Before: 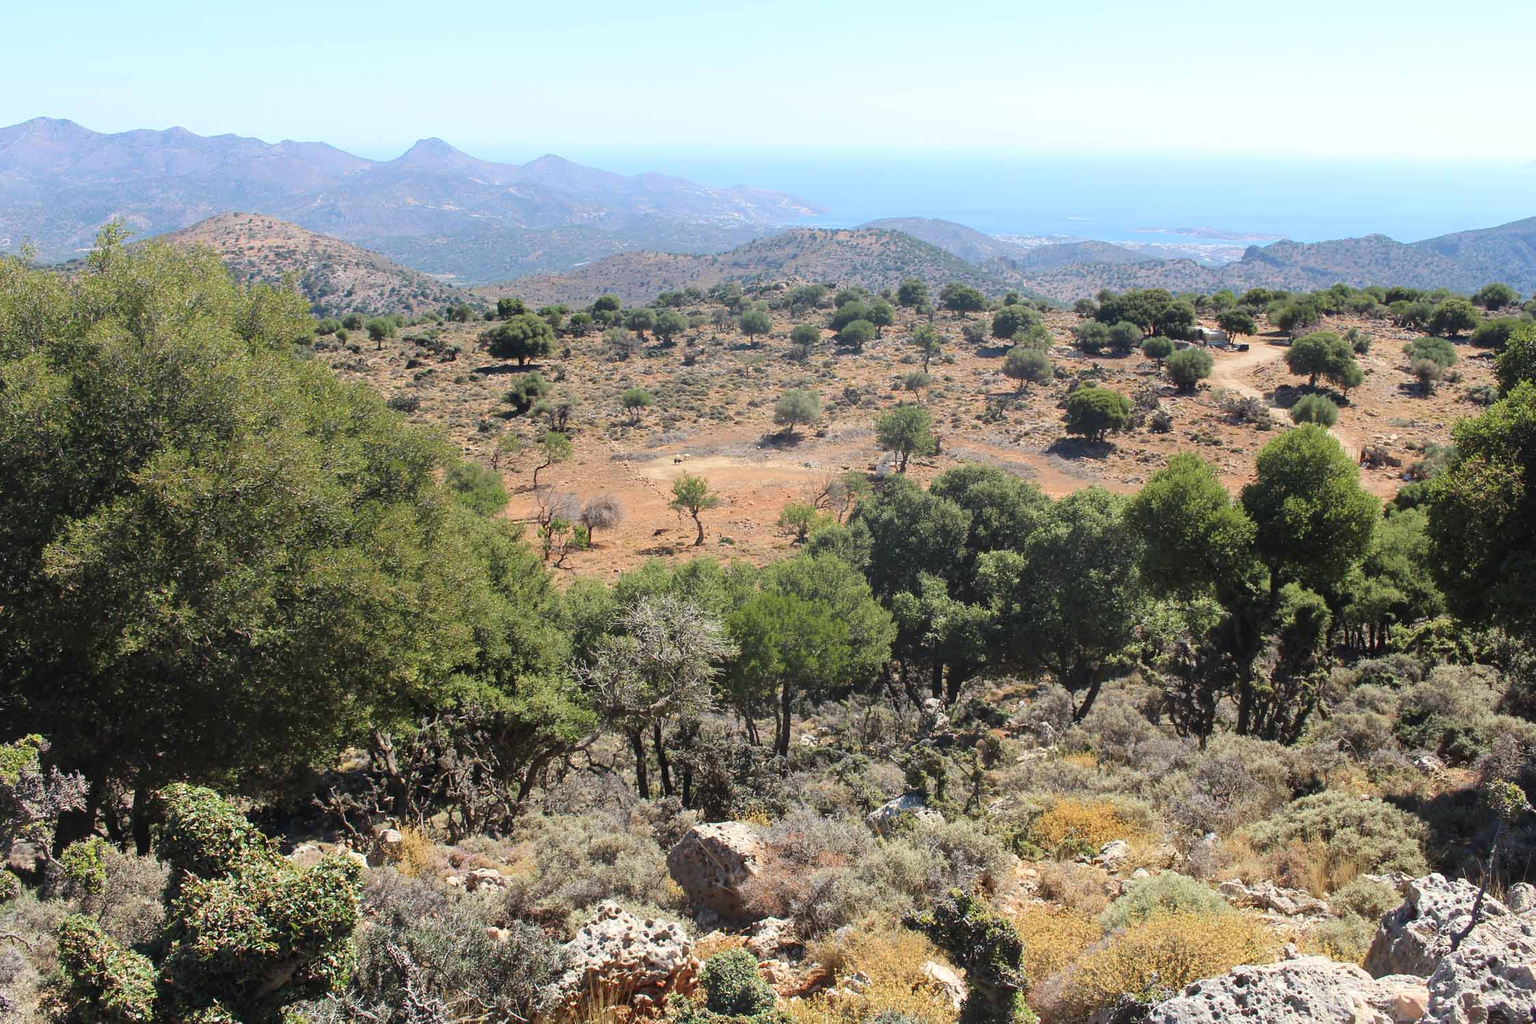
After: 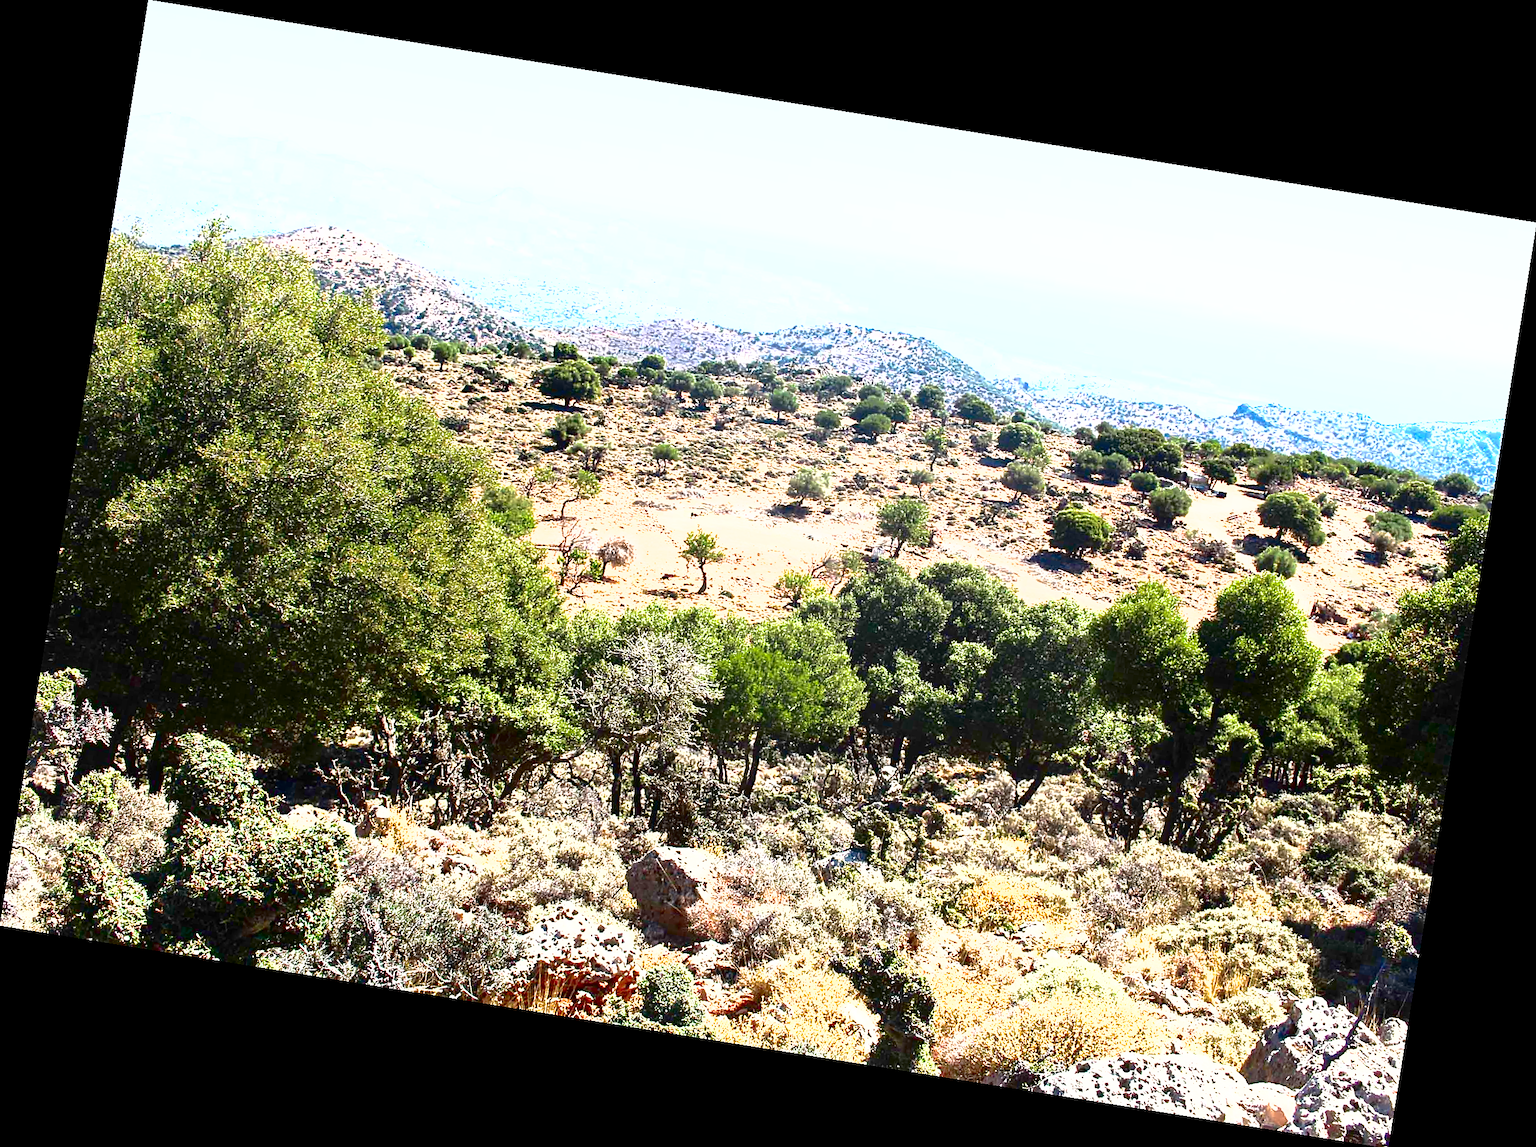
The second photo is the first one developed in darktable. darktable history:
rotate and perspective: rotation 9.12°, automatic cropping off
exposure: black level correction 0, exposure 1.6 EV, compensate exposure bias true, compensate highlight preservation false
contrast brightness saturation: contrast 0.09, brightness -0.59, saturation 0.17
sharpen: amount 0.478
shadows and highlights: on, module defaults
color balance: mode lift, gamma, gain (sRGB)
